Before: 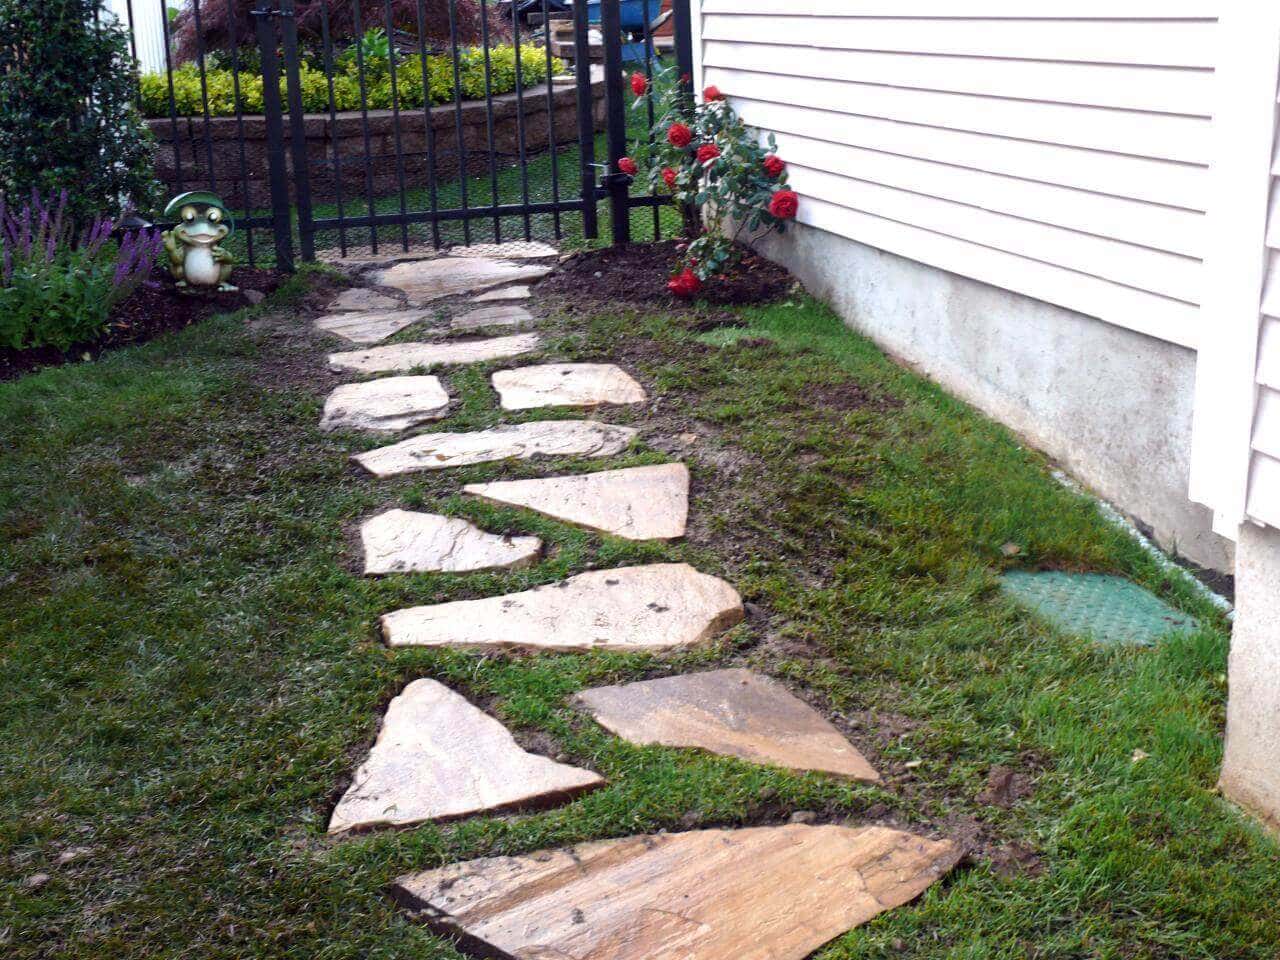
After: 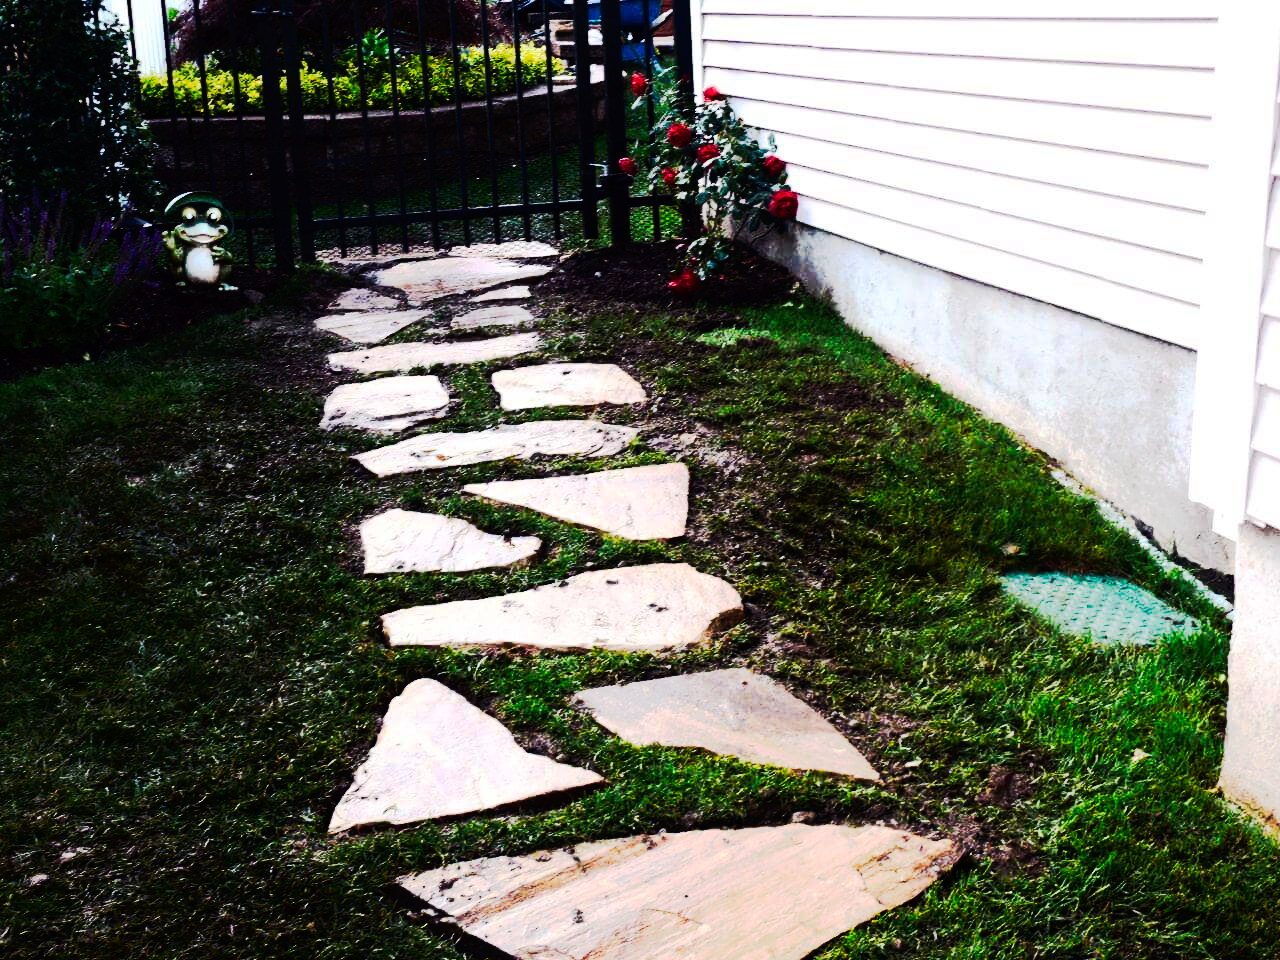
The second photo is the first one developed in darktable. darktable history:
tone curve: curves: ch0 [(0, 0) (0.003, 0.005) (0.011, 0.007) (0.025, 0.009) (0.044, 0.013) (0.069, 0.017) (0.1, 0.02) (0.136, 0.029) (0.177, 0.052) (0.224, 0.086) (0.277, 0.129) (0.335, 0.188) (0.399, 0.256) (0.468, 0.361) (0.543, 0.526) (0.623, 0.696) (0.709, 0.784) (0.801, 0.85) (0.898, 0.882) (1, 1)], preserve colors none
contrast brightness saturation: contrast 0.28
